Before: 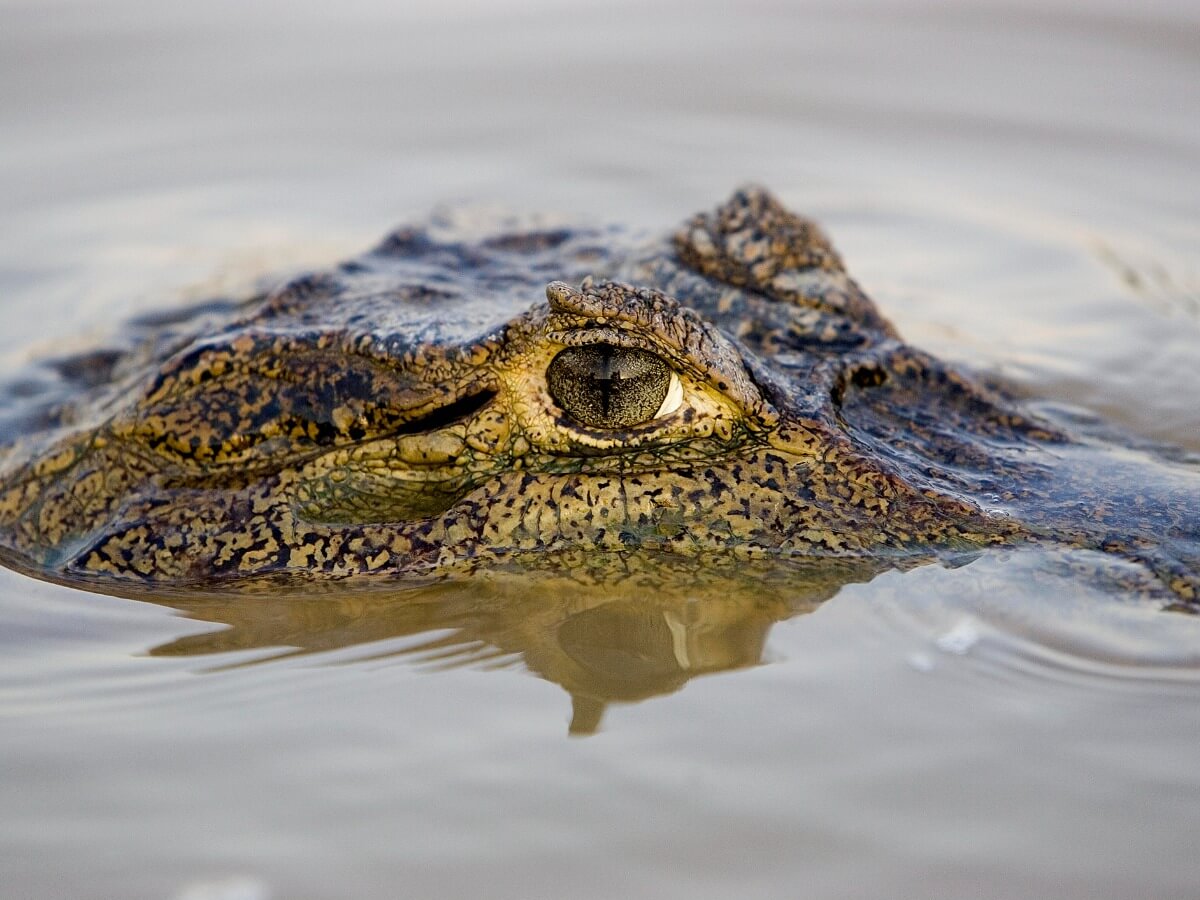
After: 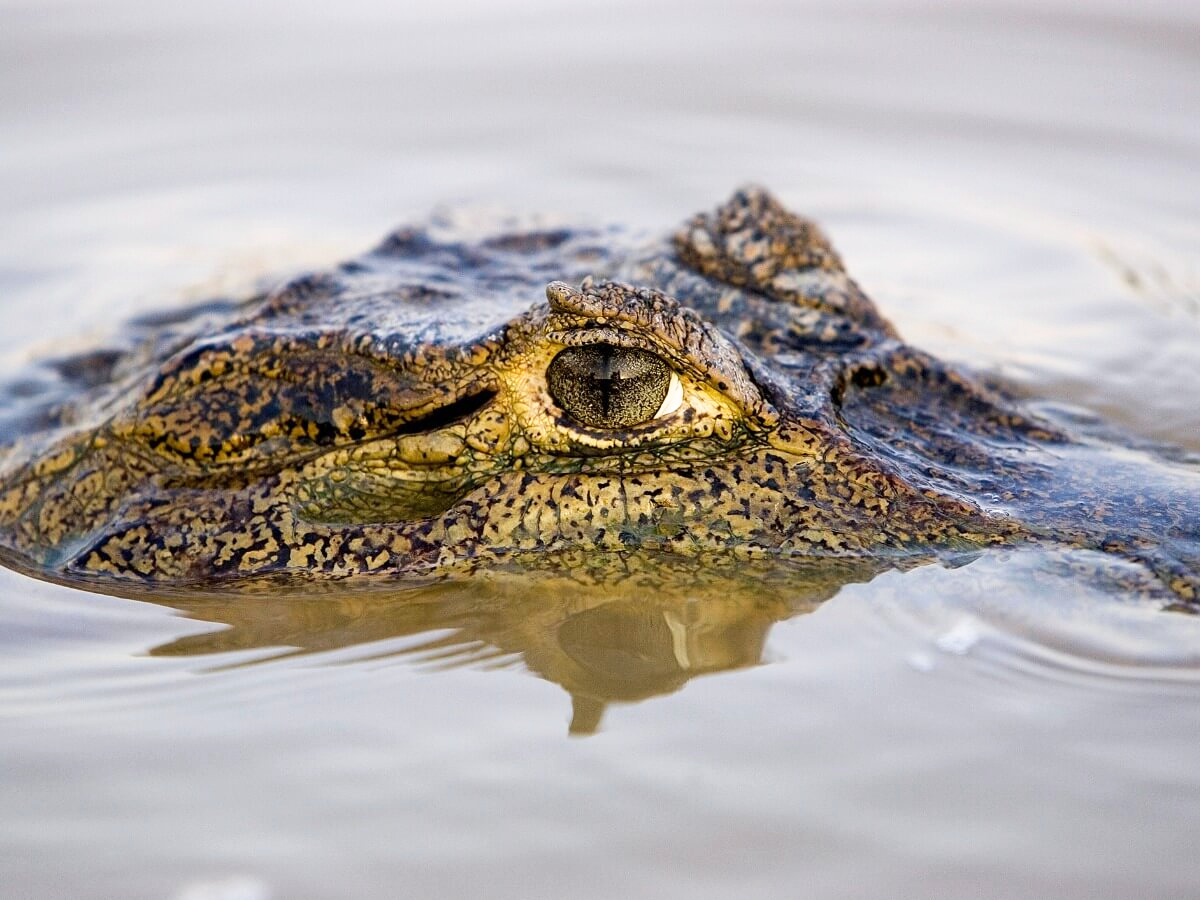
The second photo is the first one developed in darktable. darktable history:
base curve: curves: ch0 [(0, 0) (0.688, 0.865) (1, 1)], preserve colors none
white balance: red 1.004, blue 1.024
